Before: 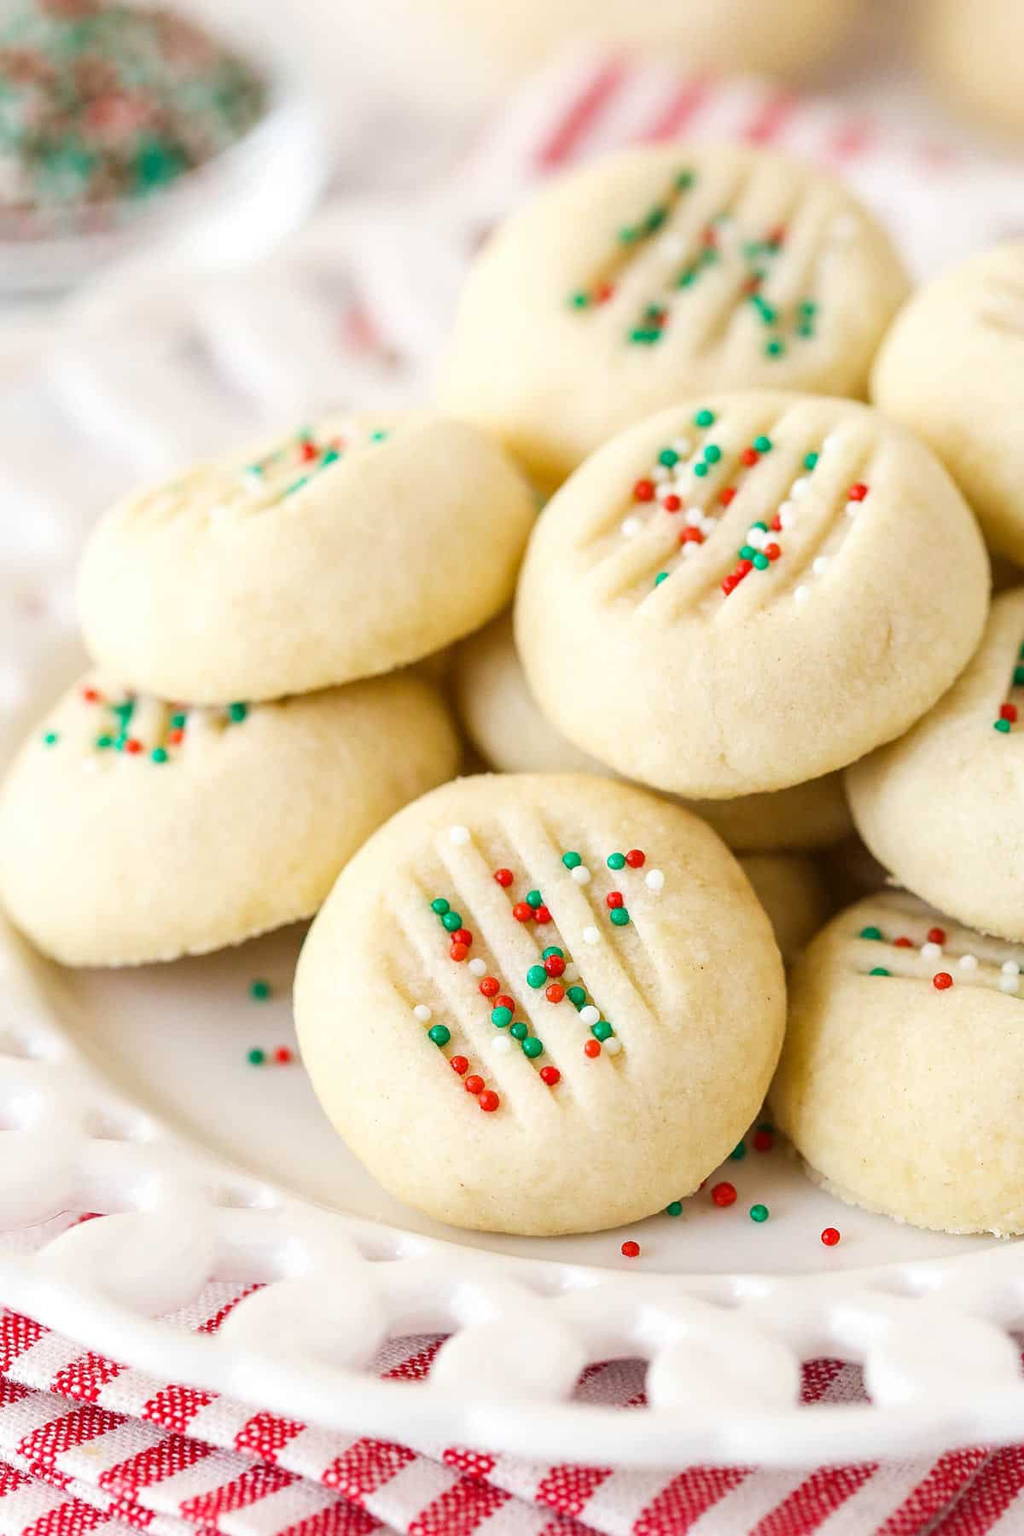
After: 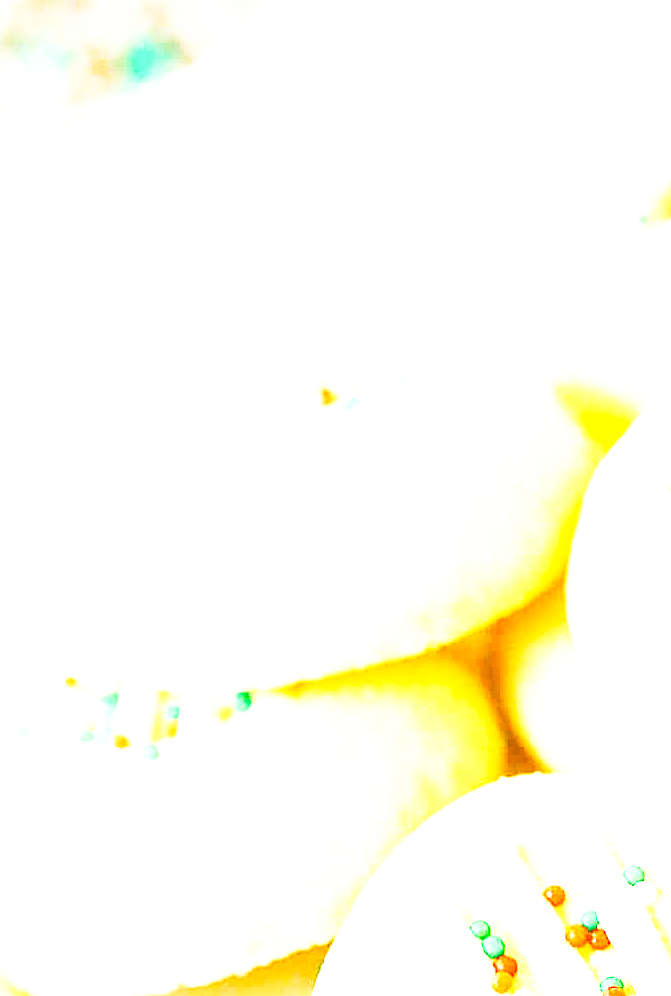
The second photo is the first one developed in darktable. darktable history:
crop and rotate: left 3.05%, top 7.441%, right 40.967%, bottom 37.185%
exposure: exposure 1.993 EV, compensate exposure bias true, compensate highlight preservation false
sharpen: on, module defaults
color balance rgb: perceptual saturation grading › global saturation 25.509%
base curve: curves: ch0 [(0, 0) (0.012, 0.01) (0.073, 0.168) (0.31, 0.711) (0.645, 0.957) (1, 1)], preserve colors none
